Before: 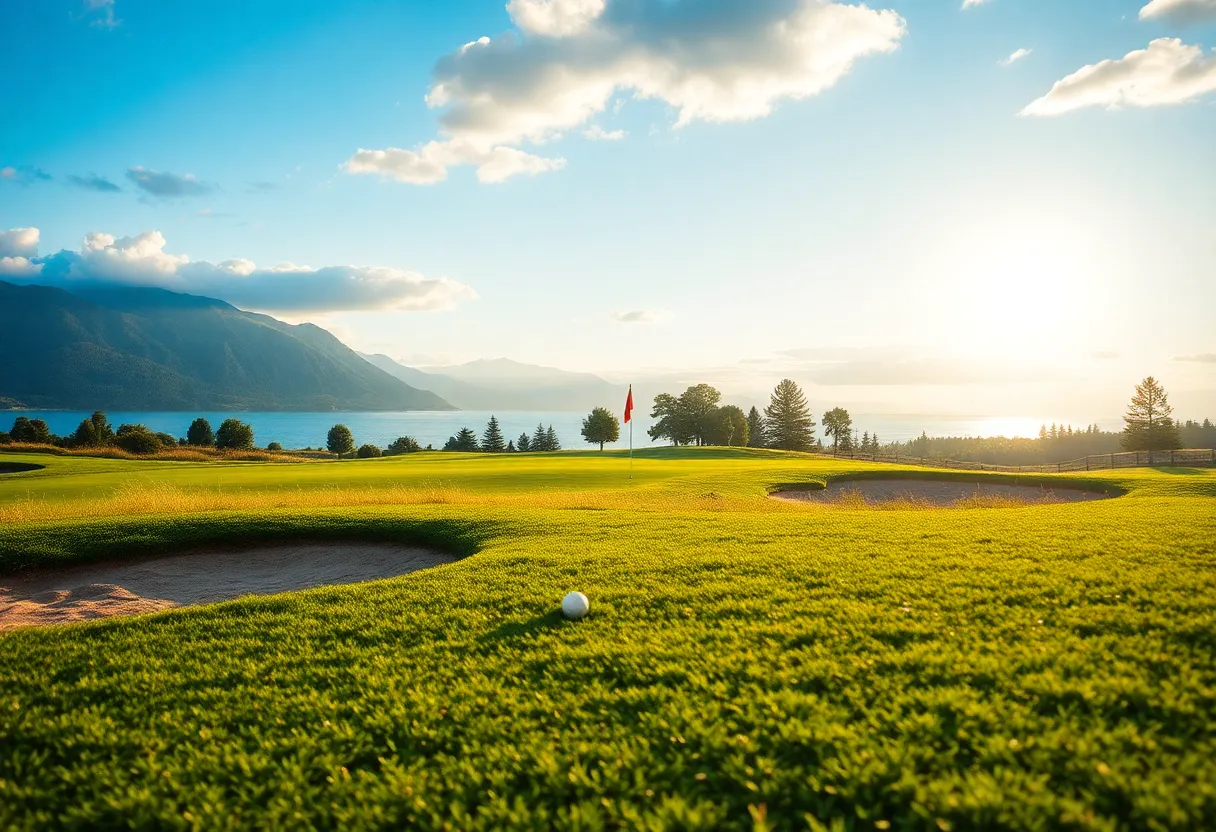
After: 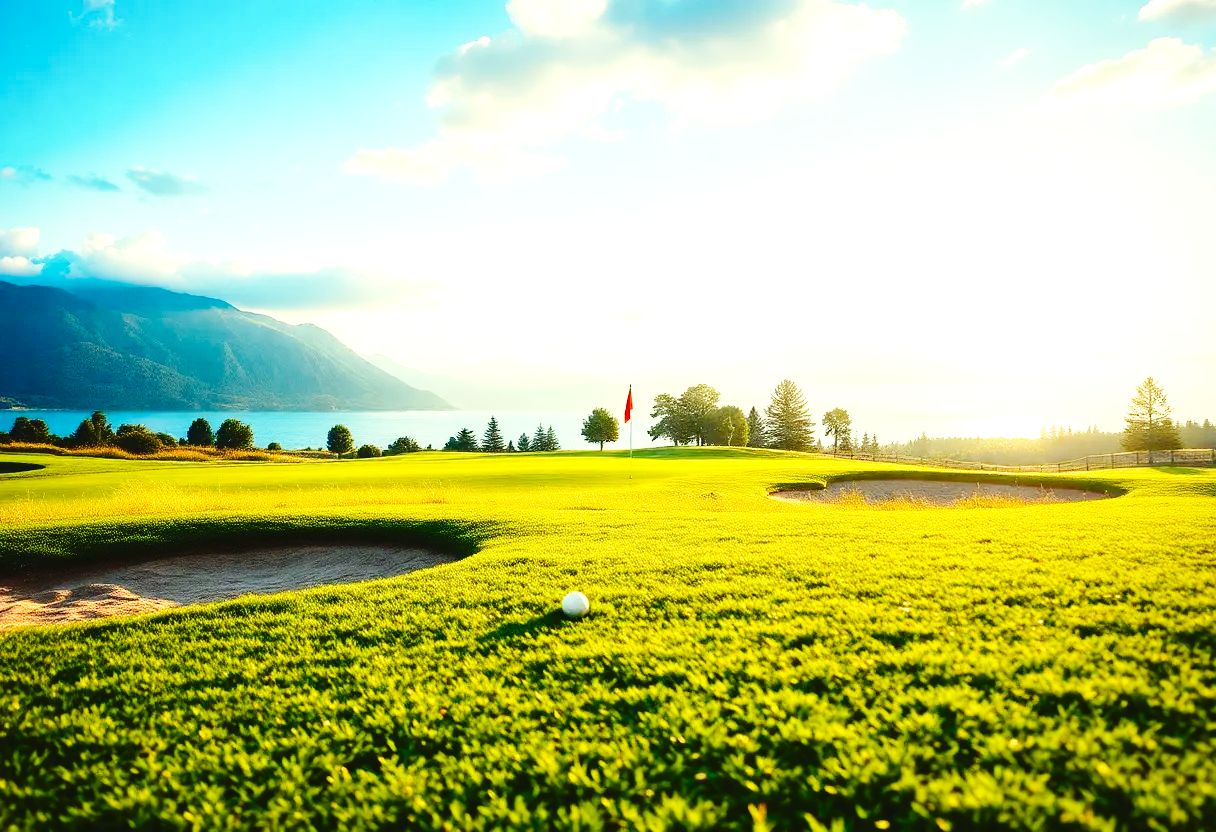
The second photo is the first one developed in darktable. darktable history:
color correction: highlights a* -4.24, highlights b* 7.12
exposure: exposure 0.732 EV, compensate exposure bias true, compensate highlight preservation false
base curve: curves: ch0 [(0, 0) (0.036, 0.025) (0.121, 0.166) (0.206, 0.329) (0.605, 0.79) (1, 1)], preserve colors none
tone curve: curves: ch0 [(0, 0.032) (0.181, 0.156) (0.751, 0.762) (1, 1)], color space Lab, independent channels, preserve colors none
haze removal: compatibility mode true, adaptive false
